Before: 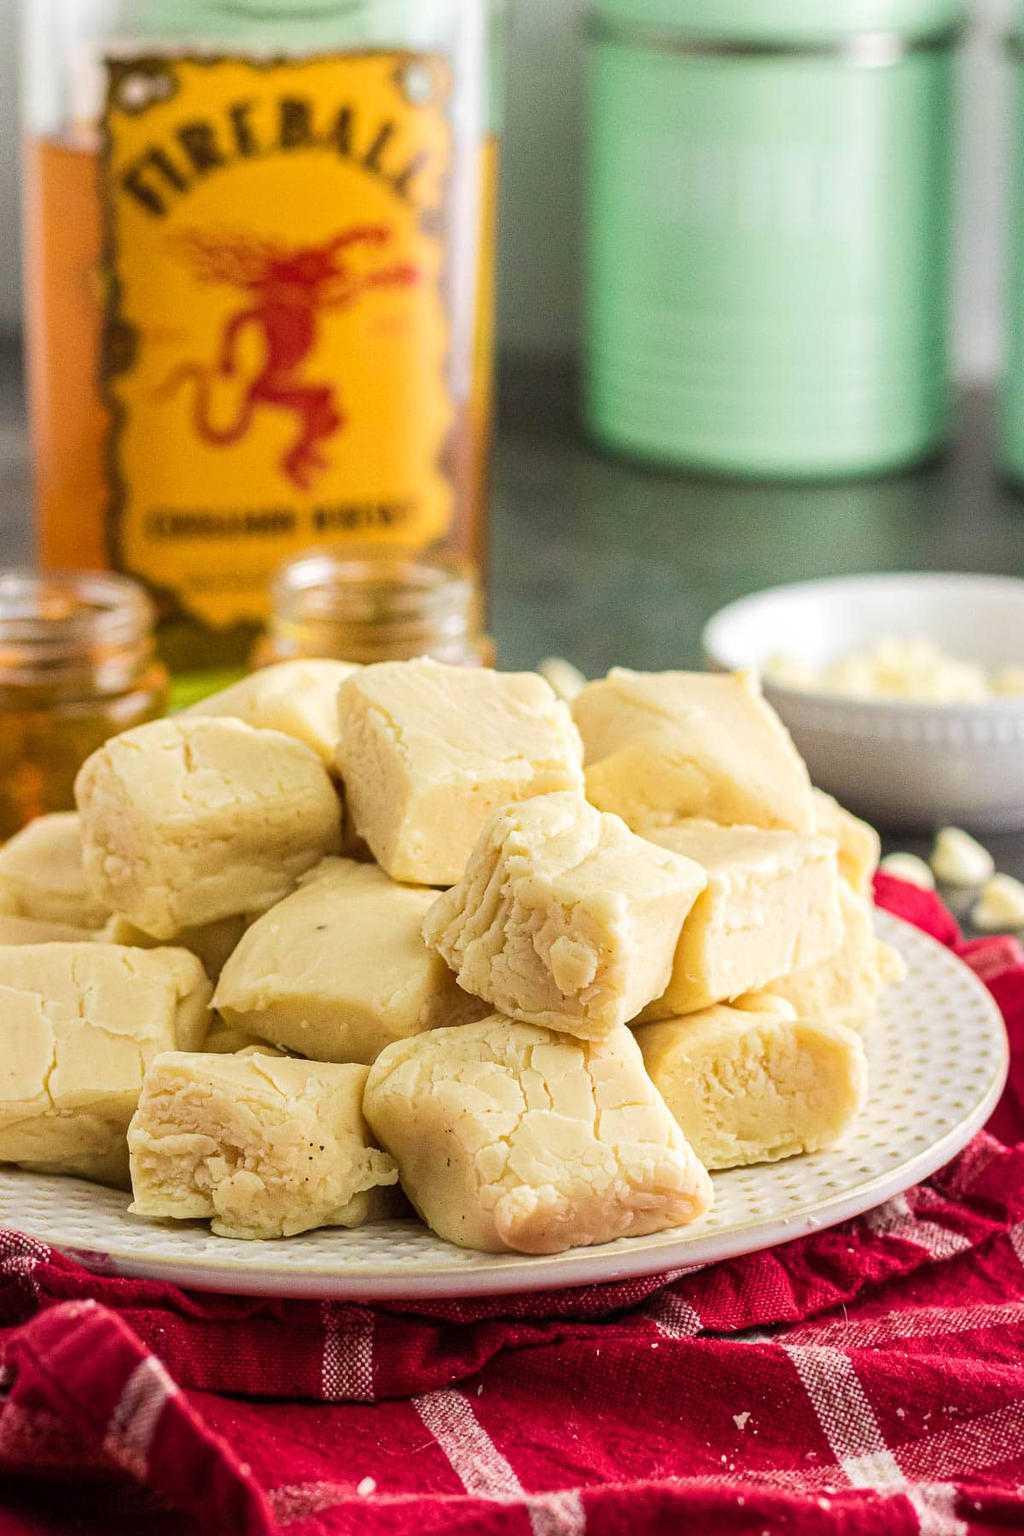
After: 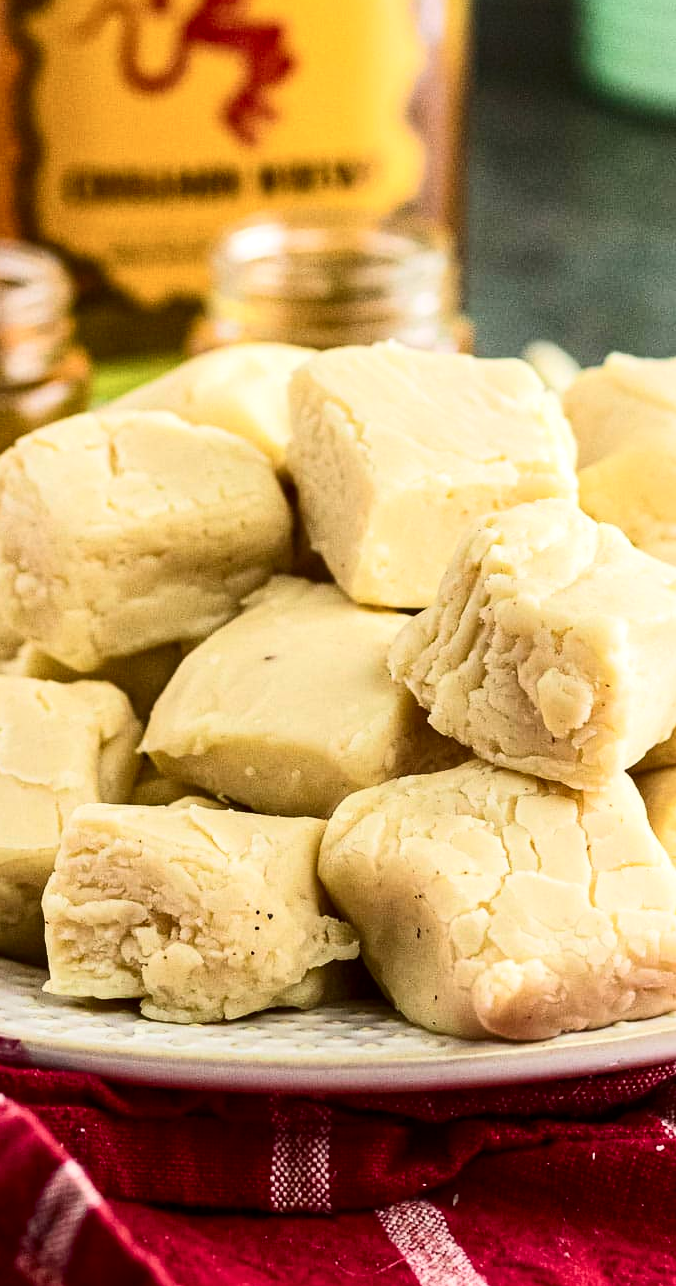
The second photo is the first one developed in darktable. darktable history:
crop: left 8.966%, top 23.852%, right 34.699%, bottom 4.703%
contrast brightness saturation: contrast 0.28
color balance: on, module defaults
local contrast: mode bilateral grid, contrast 20, coarseness 50, detail 120%, midtone range 0.2
